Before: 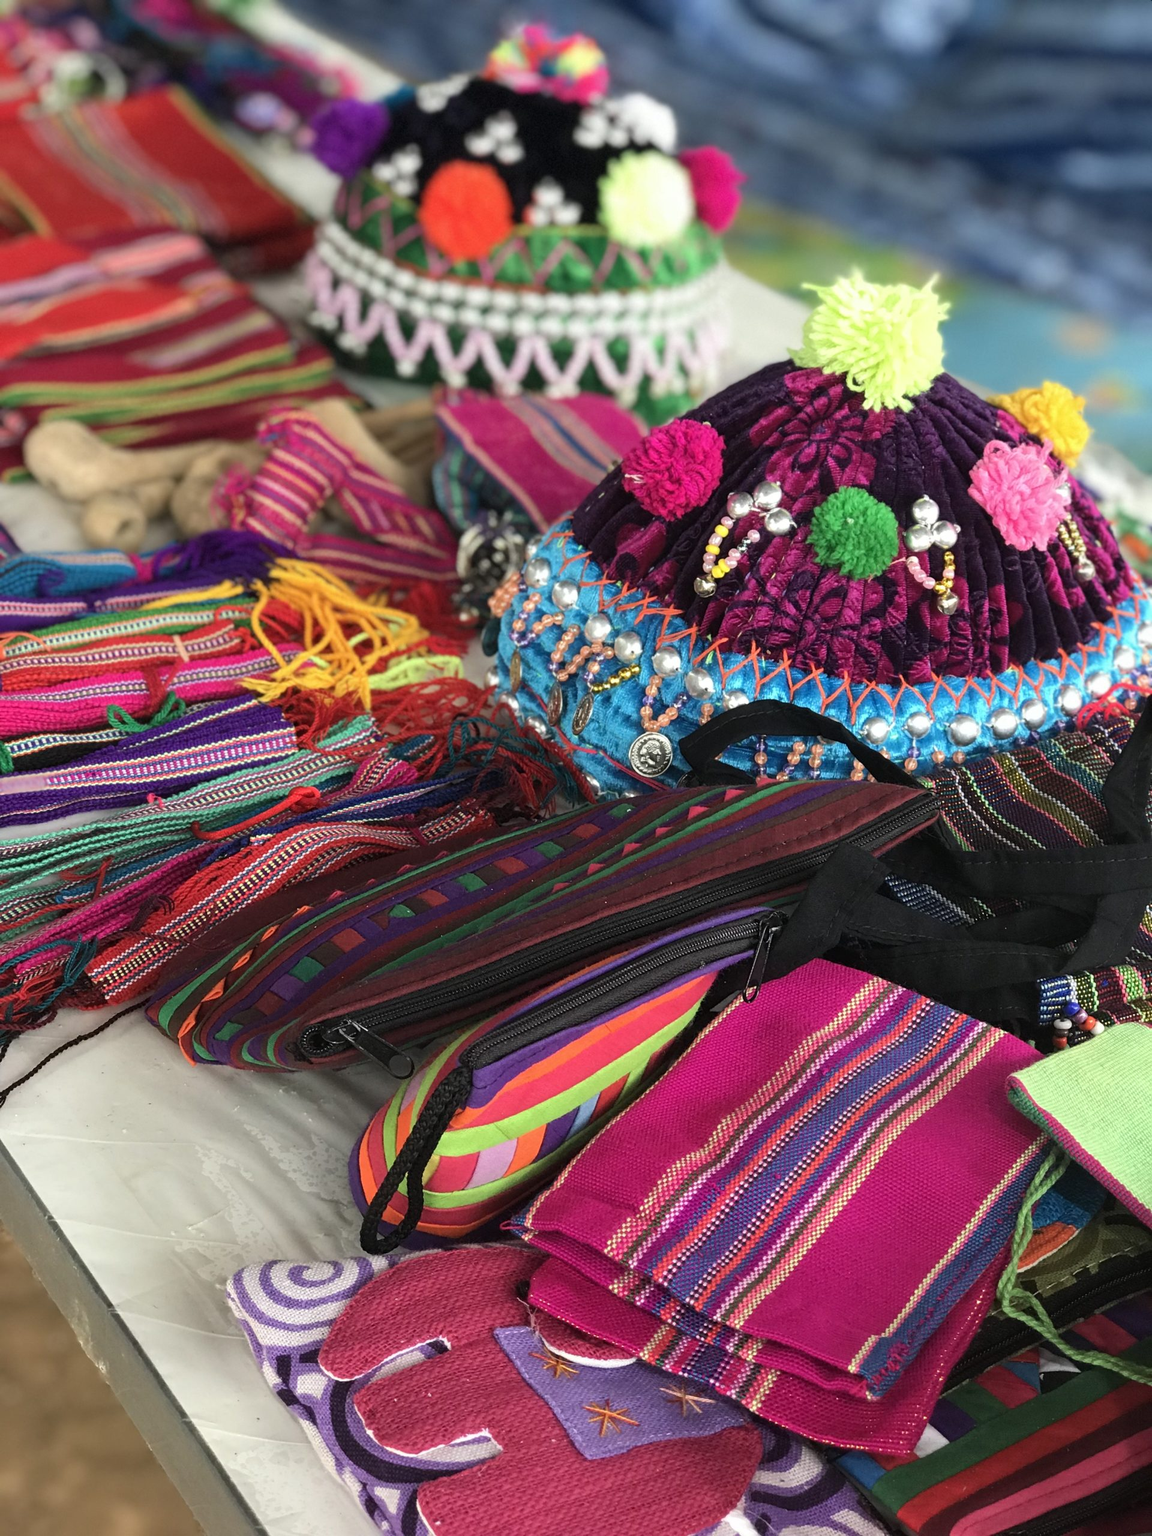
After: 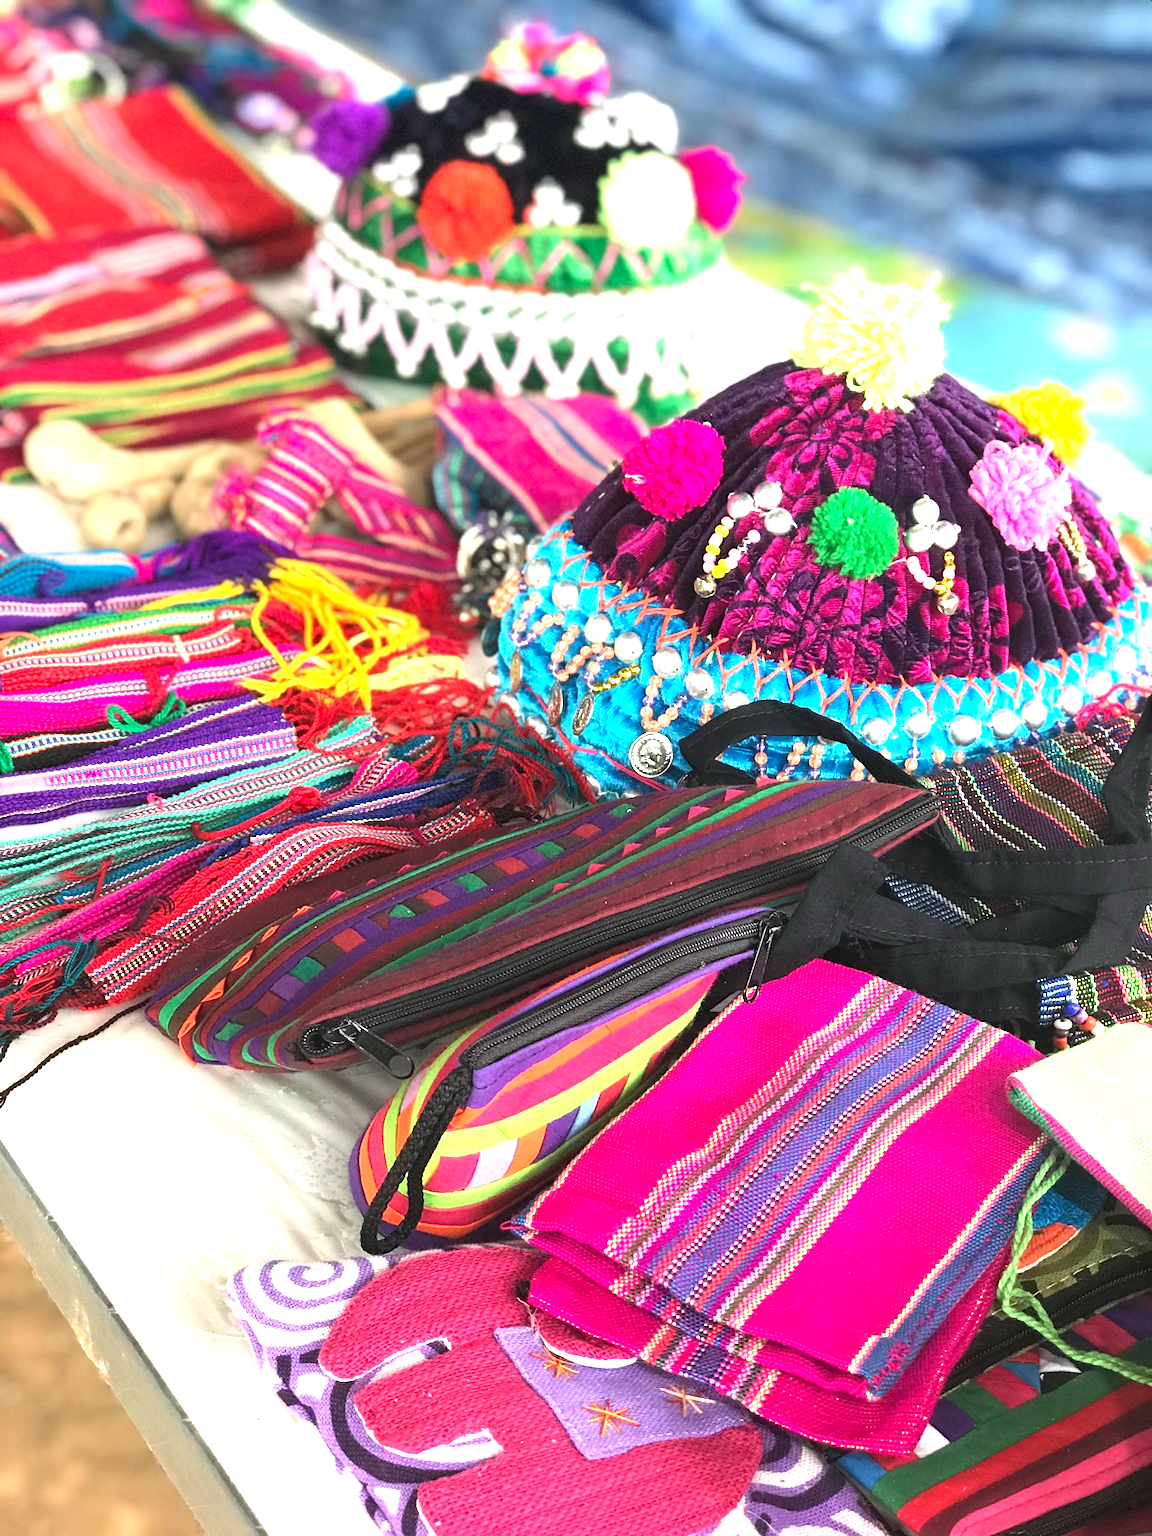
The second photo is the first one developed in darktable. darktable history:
exposure: black level correction 0, exposure 1.499 EV, compensate highlight preservation false
tone equalizer: on, module defaults
